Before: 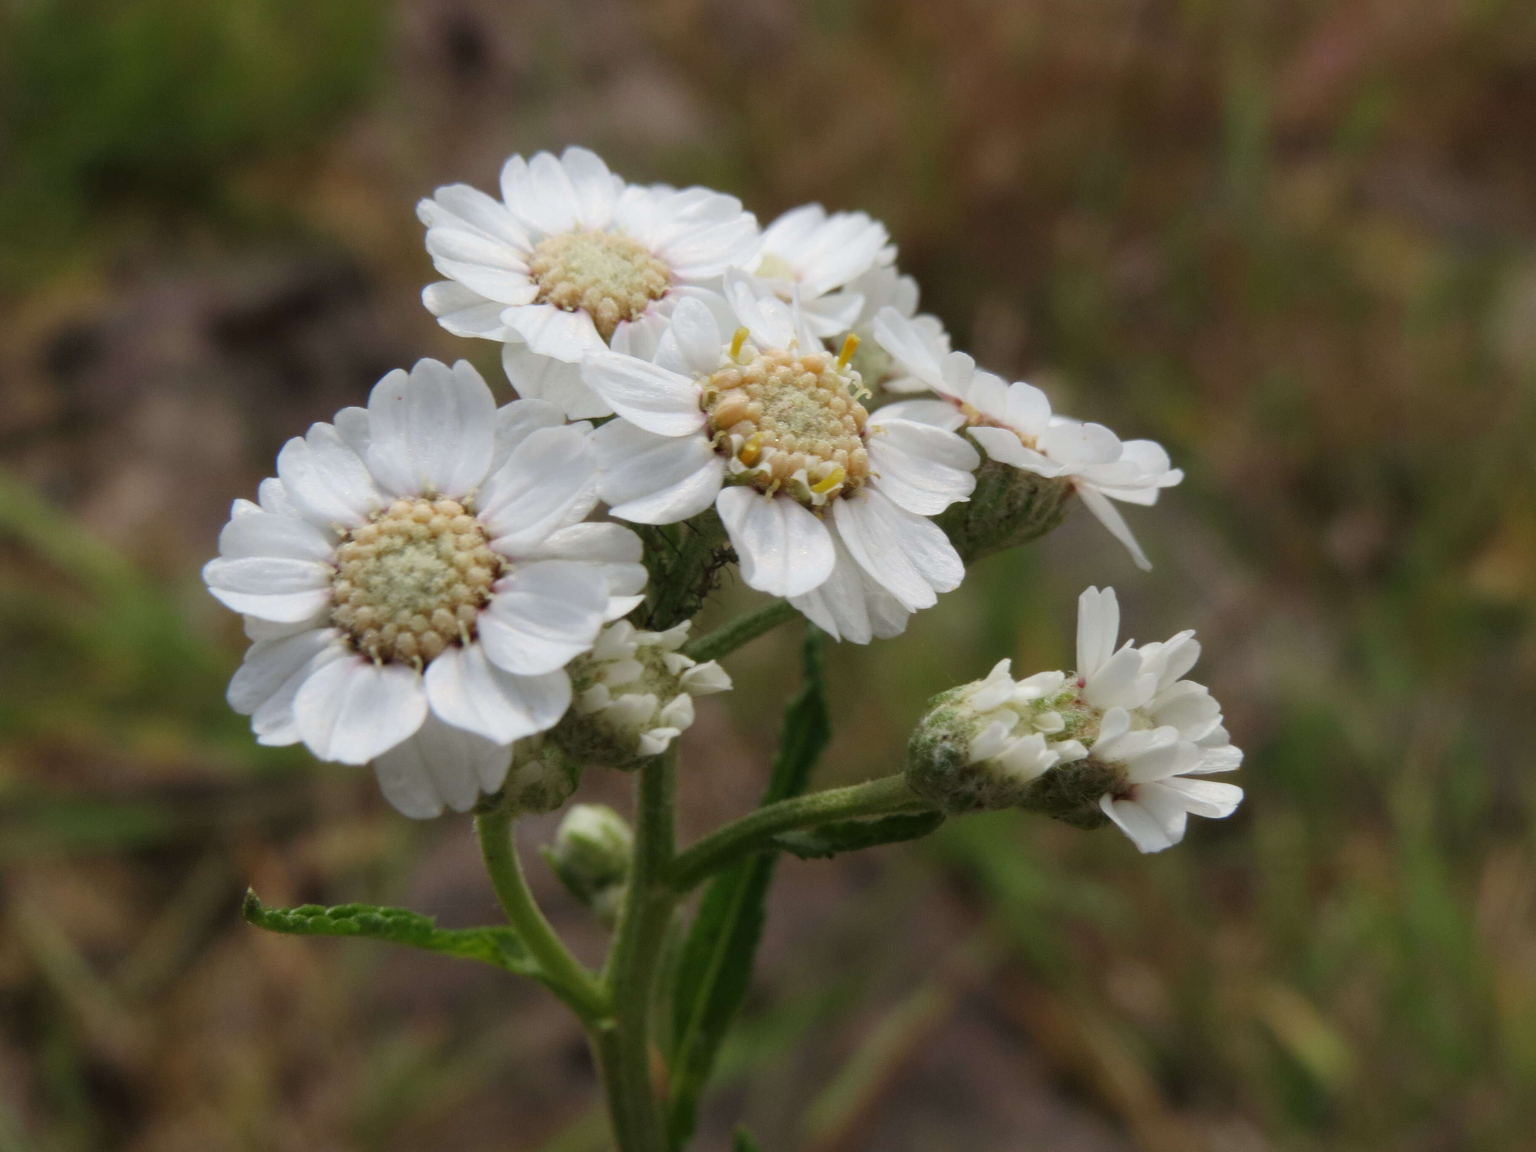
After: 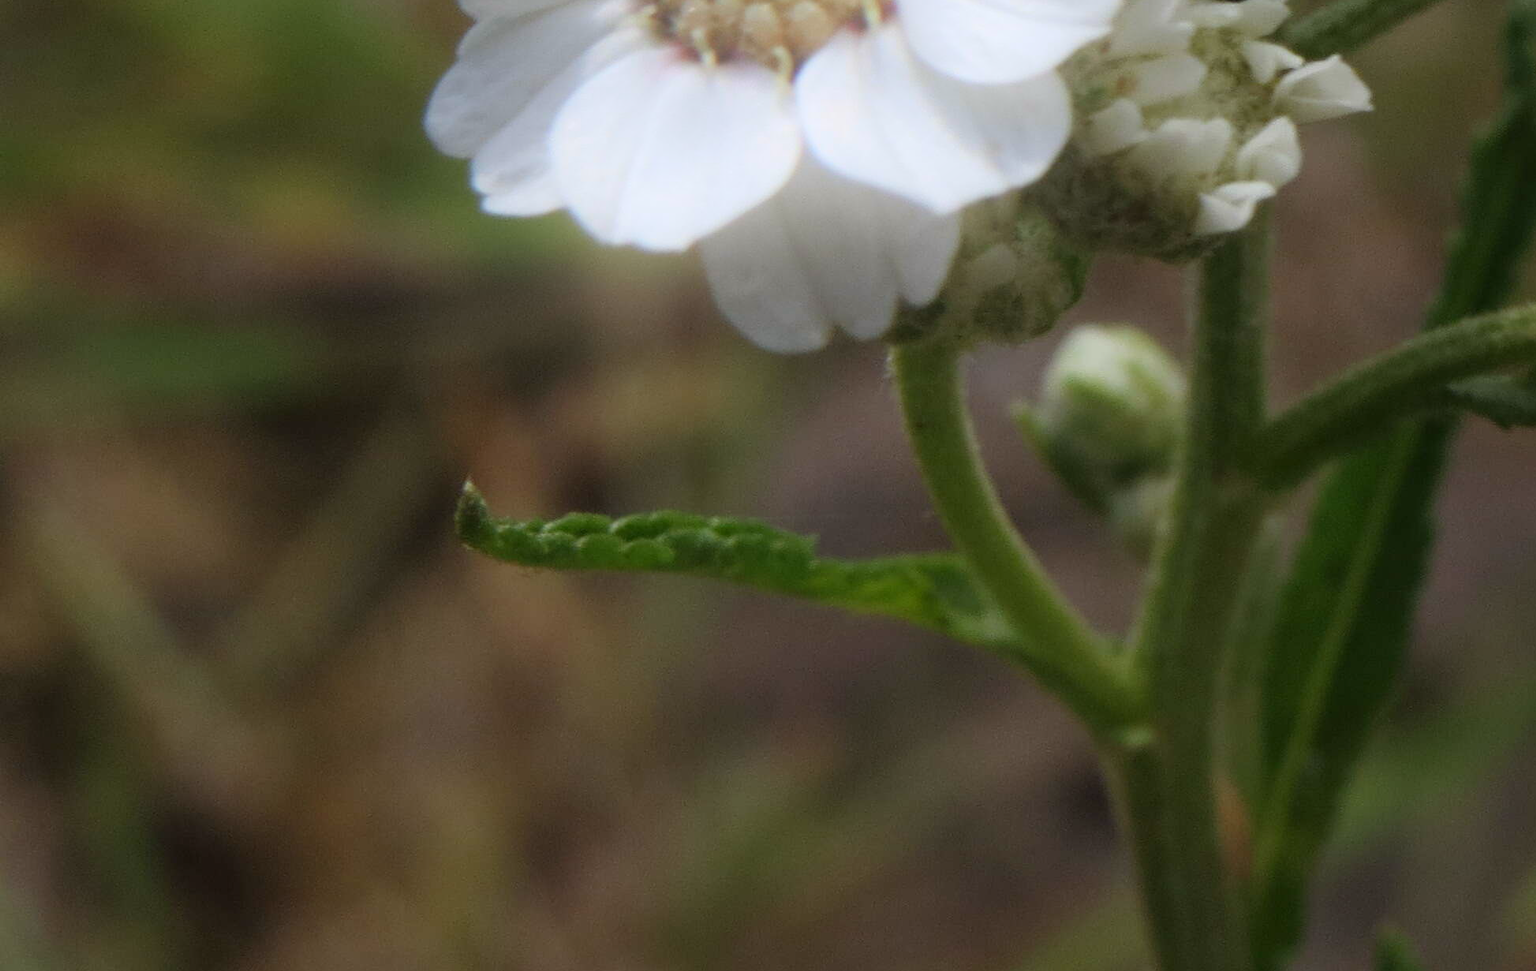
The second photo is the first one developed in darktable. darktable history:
white balance: red 0.983, blue 1.036
crop and rotate: top 54.778%, right 46.61%, bottom 0.159%
bloom: on, module defaults
